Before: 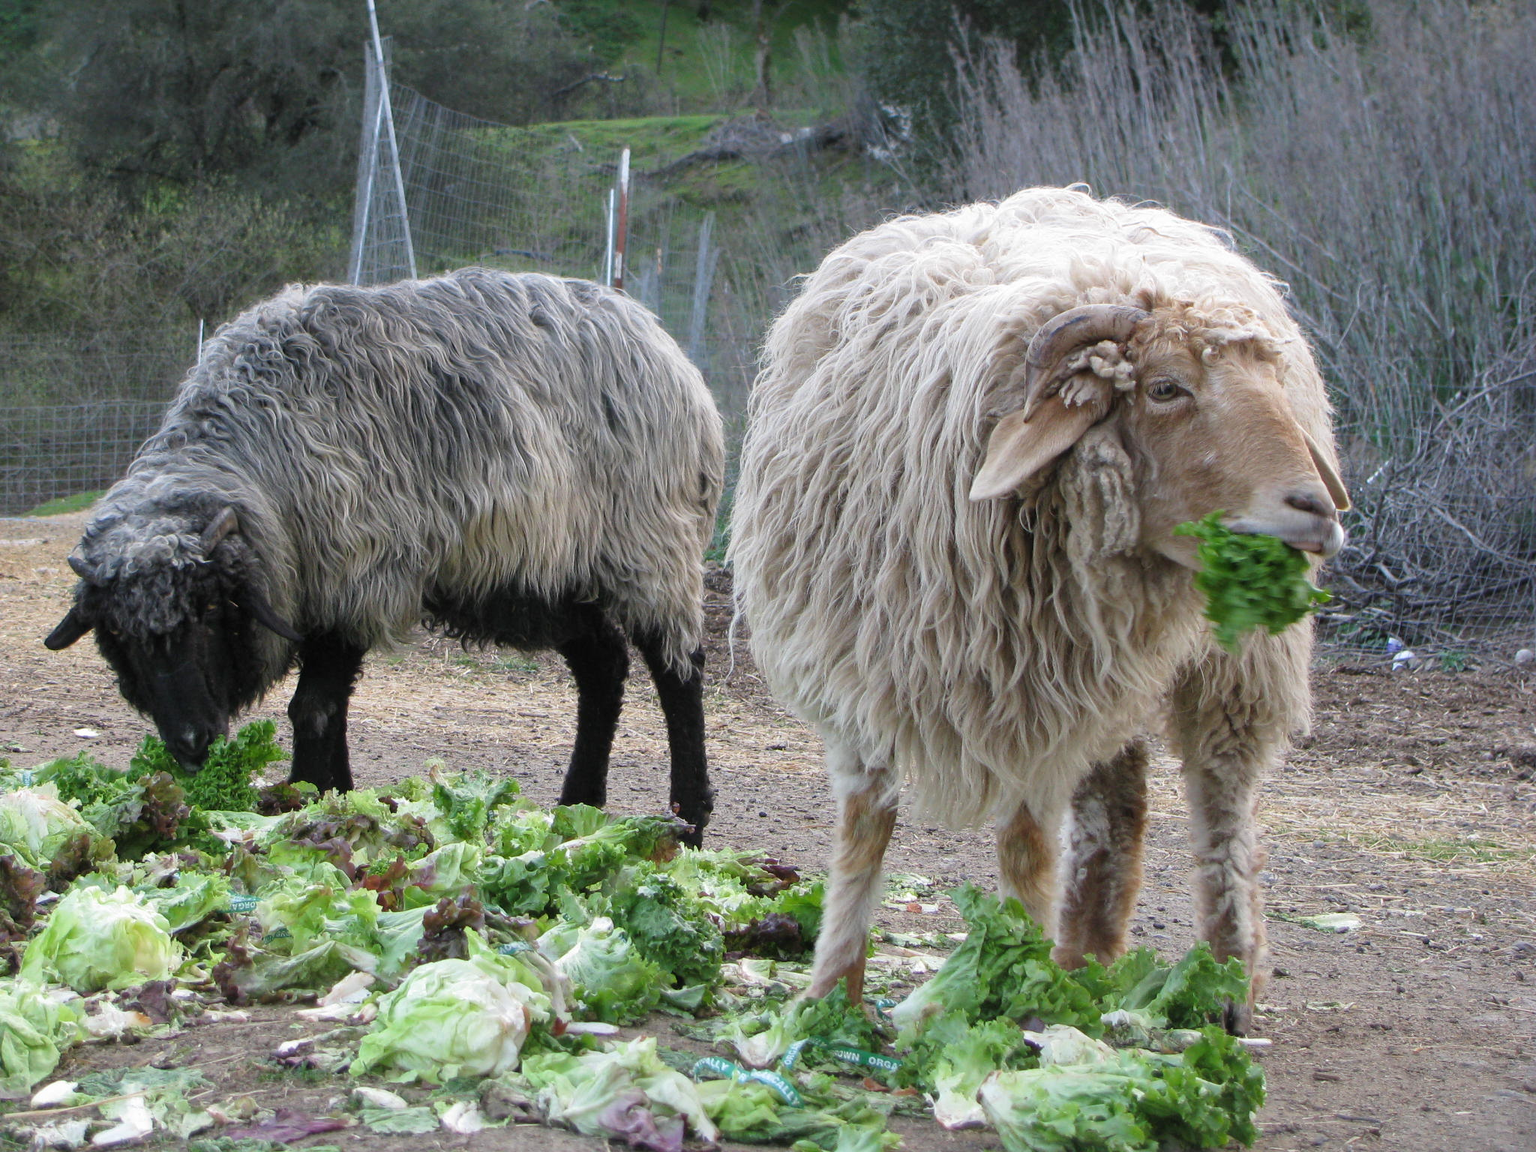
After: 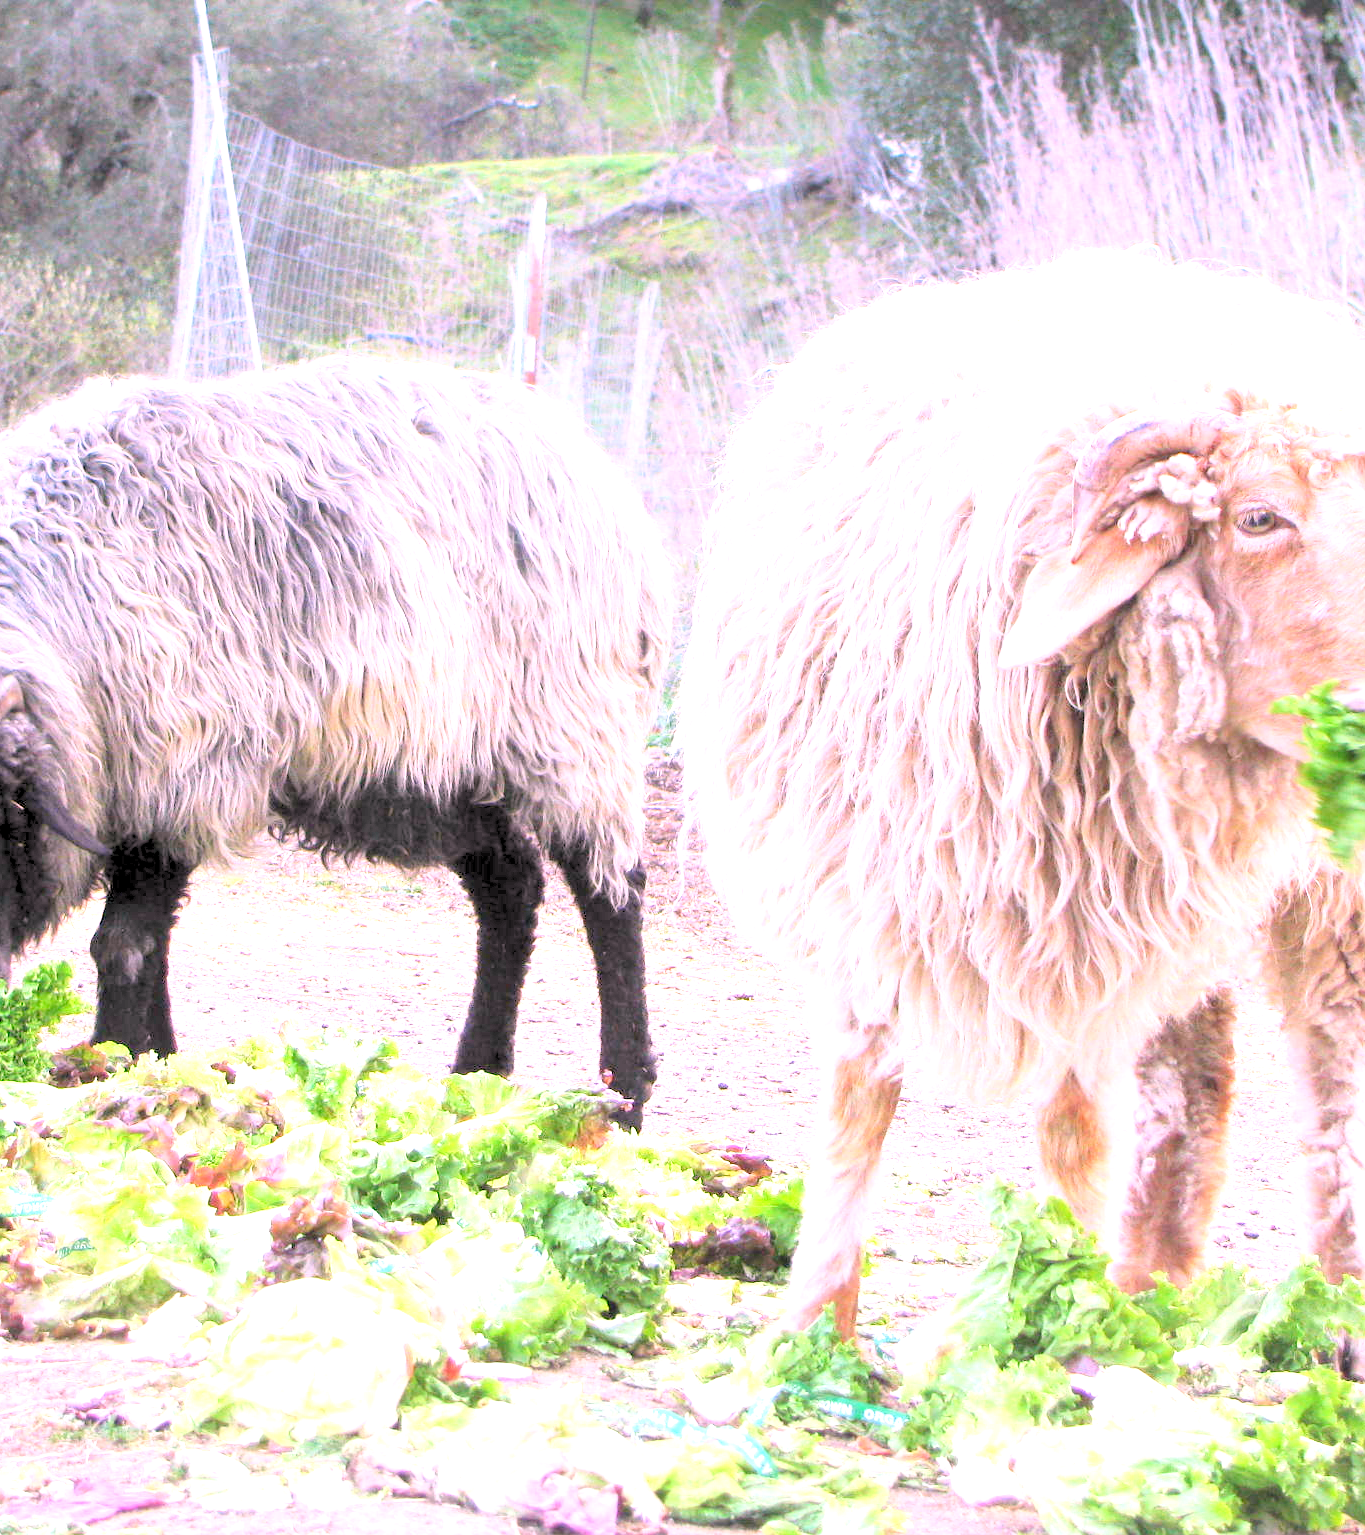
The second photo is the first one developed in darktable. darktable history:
exposure: black level correction 0, exposure 1.75 EV, compensate exposure bias true, compensate highlight preservation false
levels: levels [0.072, 0.414, 0.976]
rgb curve: curves: ch0 [(0, 0) (0.078, 0.051) (0.929, 0.956) (1, 1)], compensate middle gray true
white balance: red 1.188, blue 1.11
crop and rotate: left 14.385%, right 18.948%
